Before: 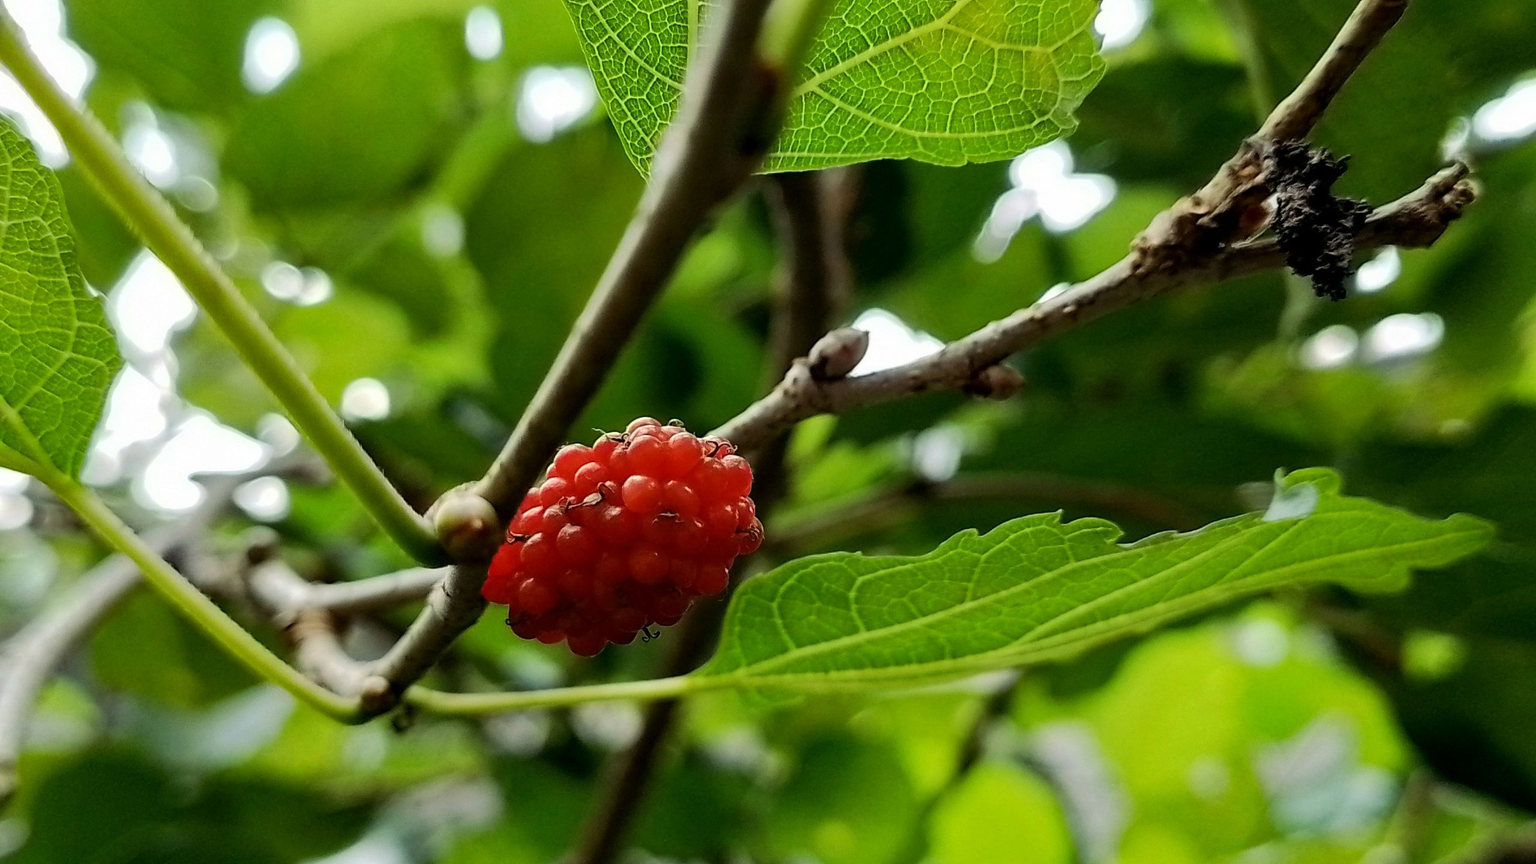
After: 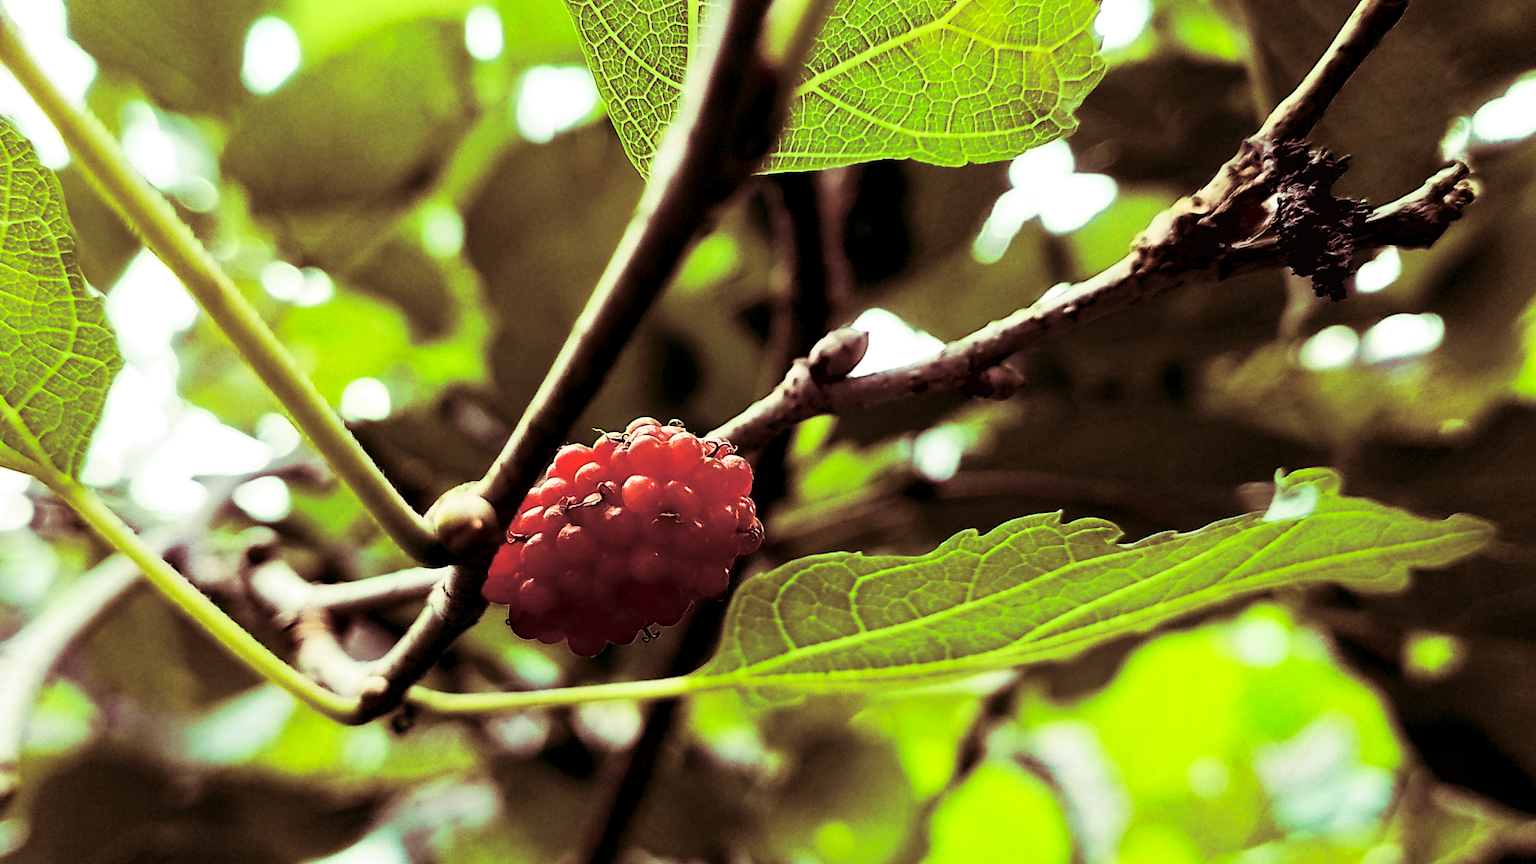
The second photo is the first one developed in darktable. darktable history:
split-toning: compress 20%
exposure: black level correction 0.005, exposure 0.286 EV, compensate highlight preservation false
tone curve: curves: ch0 [(0, 0.013) (0.198, 0.175) (0.512, 0.582) (0.625, 0.754) (0.81, 0.934) (1, 1)], color space Lab, linked channels, preserve colors none
white balance: emerald 1
